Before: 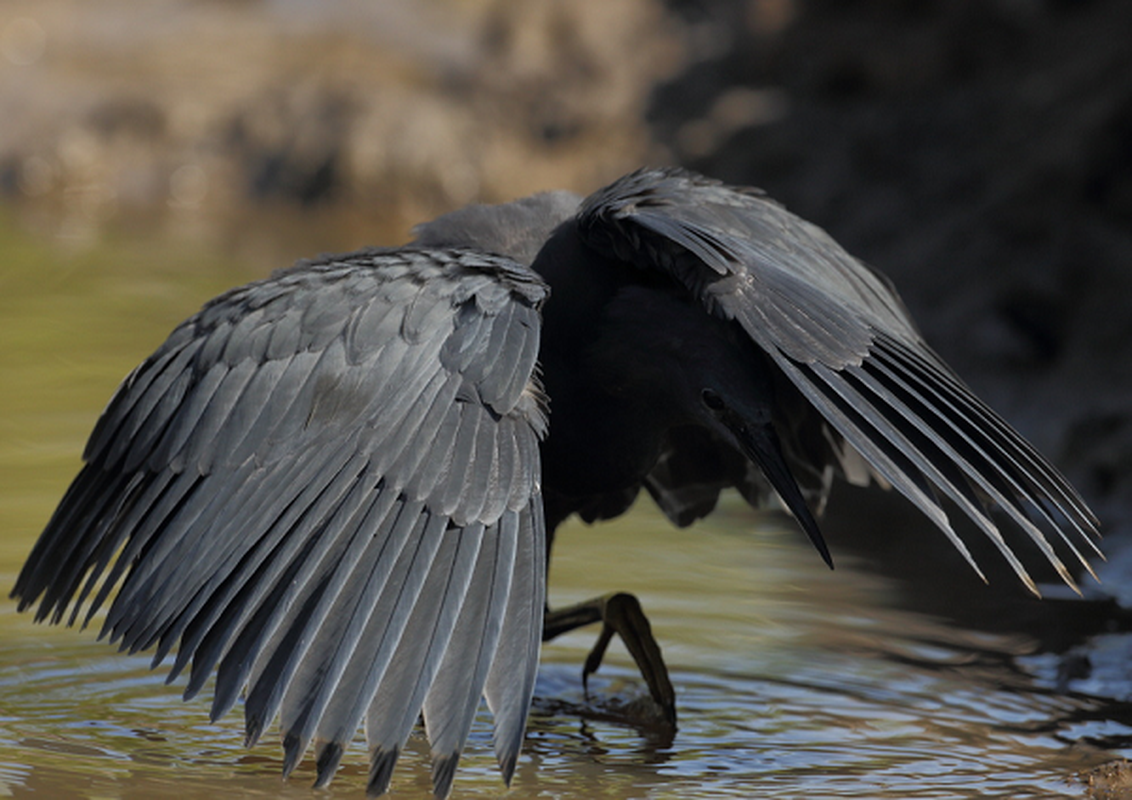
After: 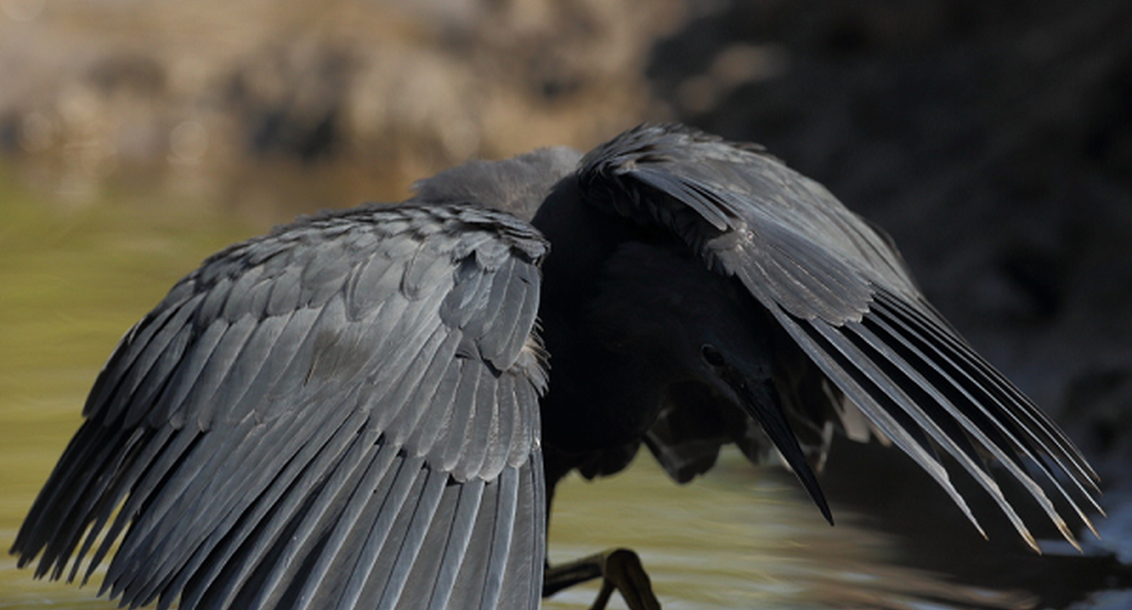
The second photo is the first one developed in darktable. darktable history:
crop: top 5.619%, bottom 18.085%
contrast brightness saturation: contrast 0.083, saturation 0.021
